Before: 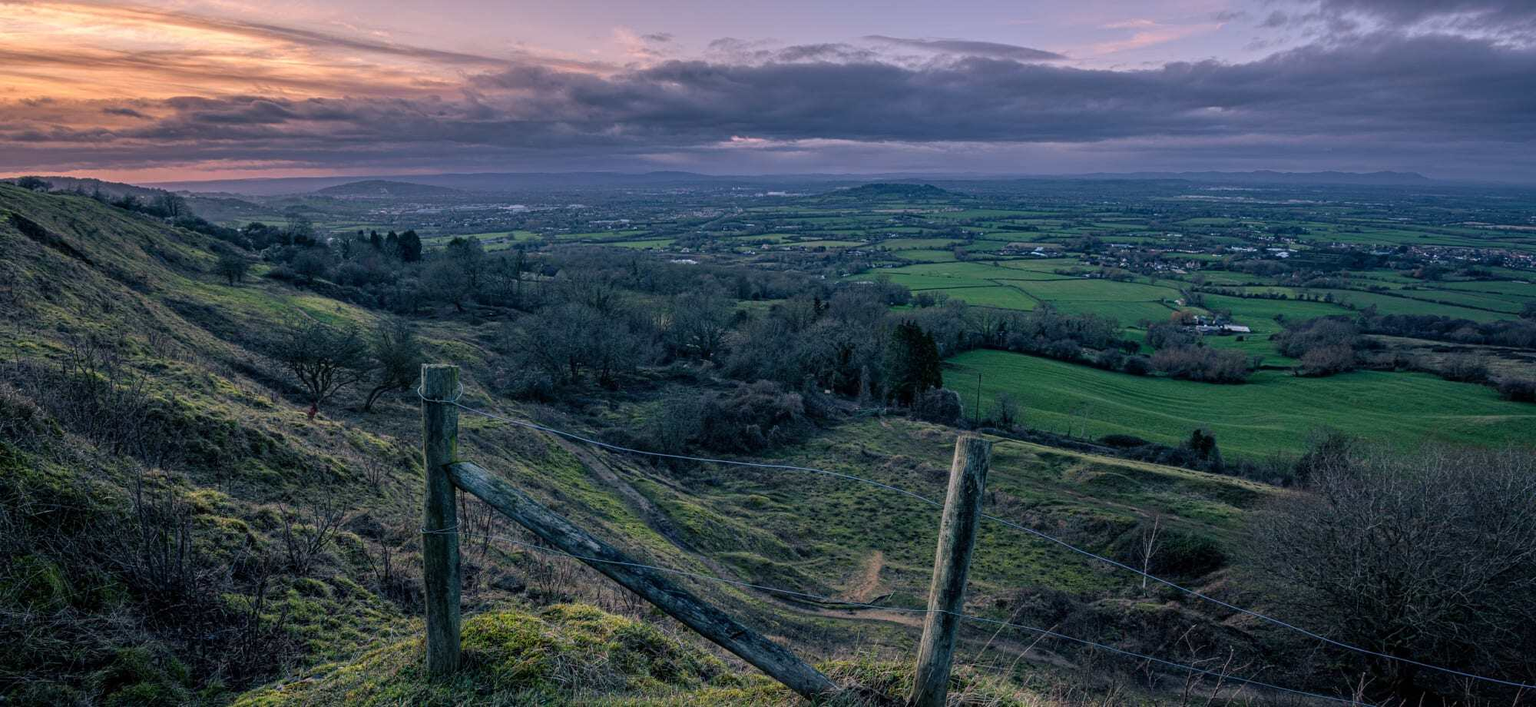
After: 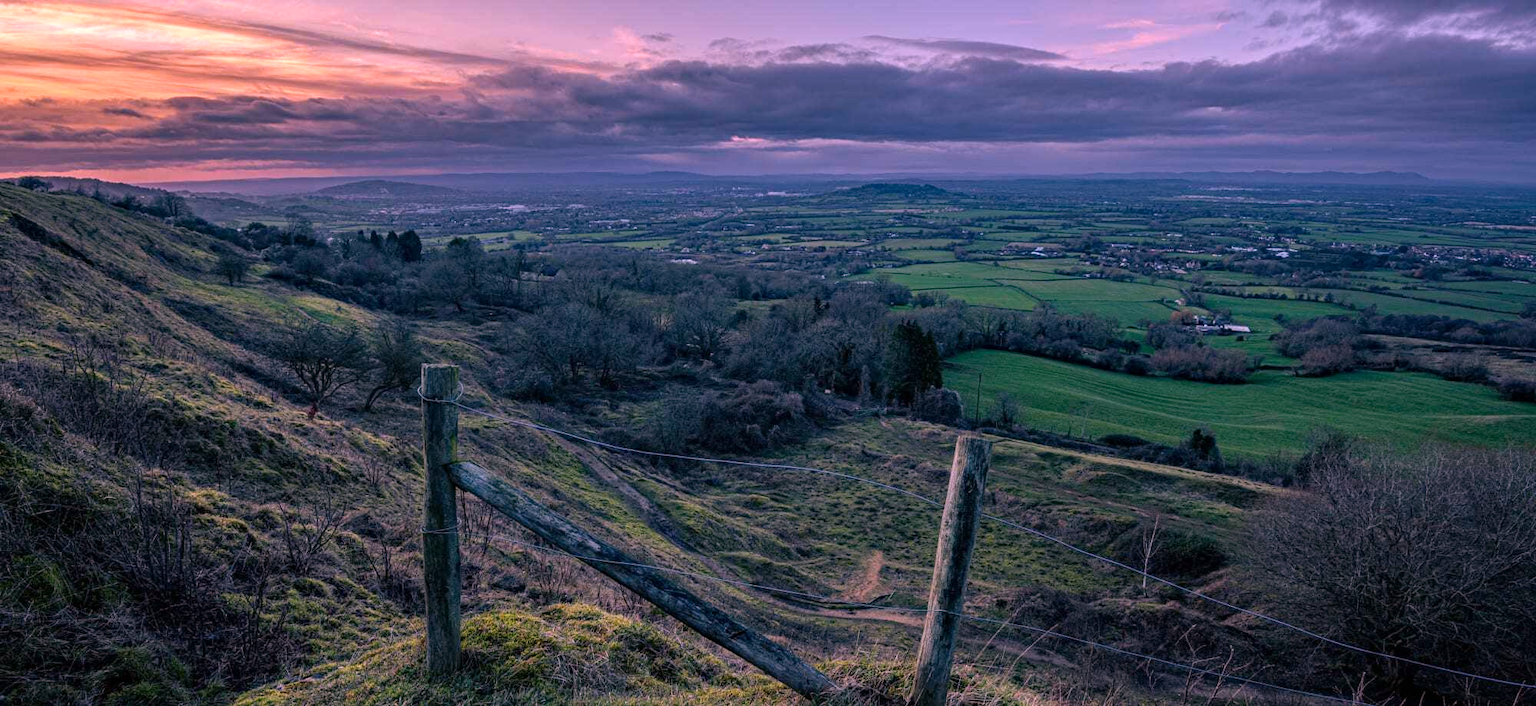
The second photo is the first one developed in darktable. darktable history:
haze removal: compatibility mode true, adaptive false
white balance: red 1.188, blue 1.11
